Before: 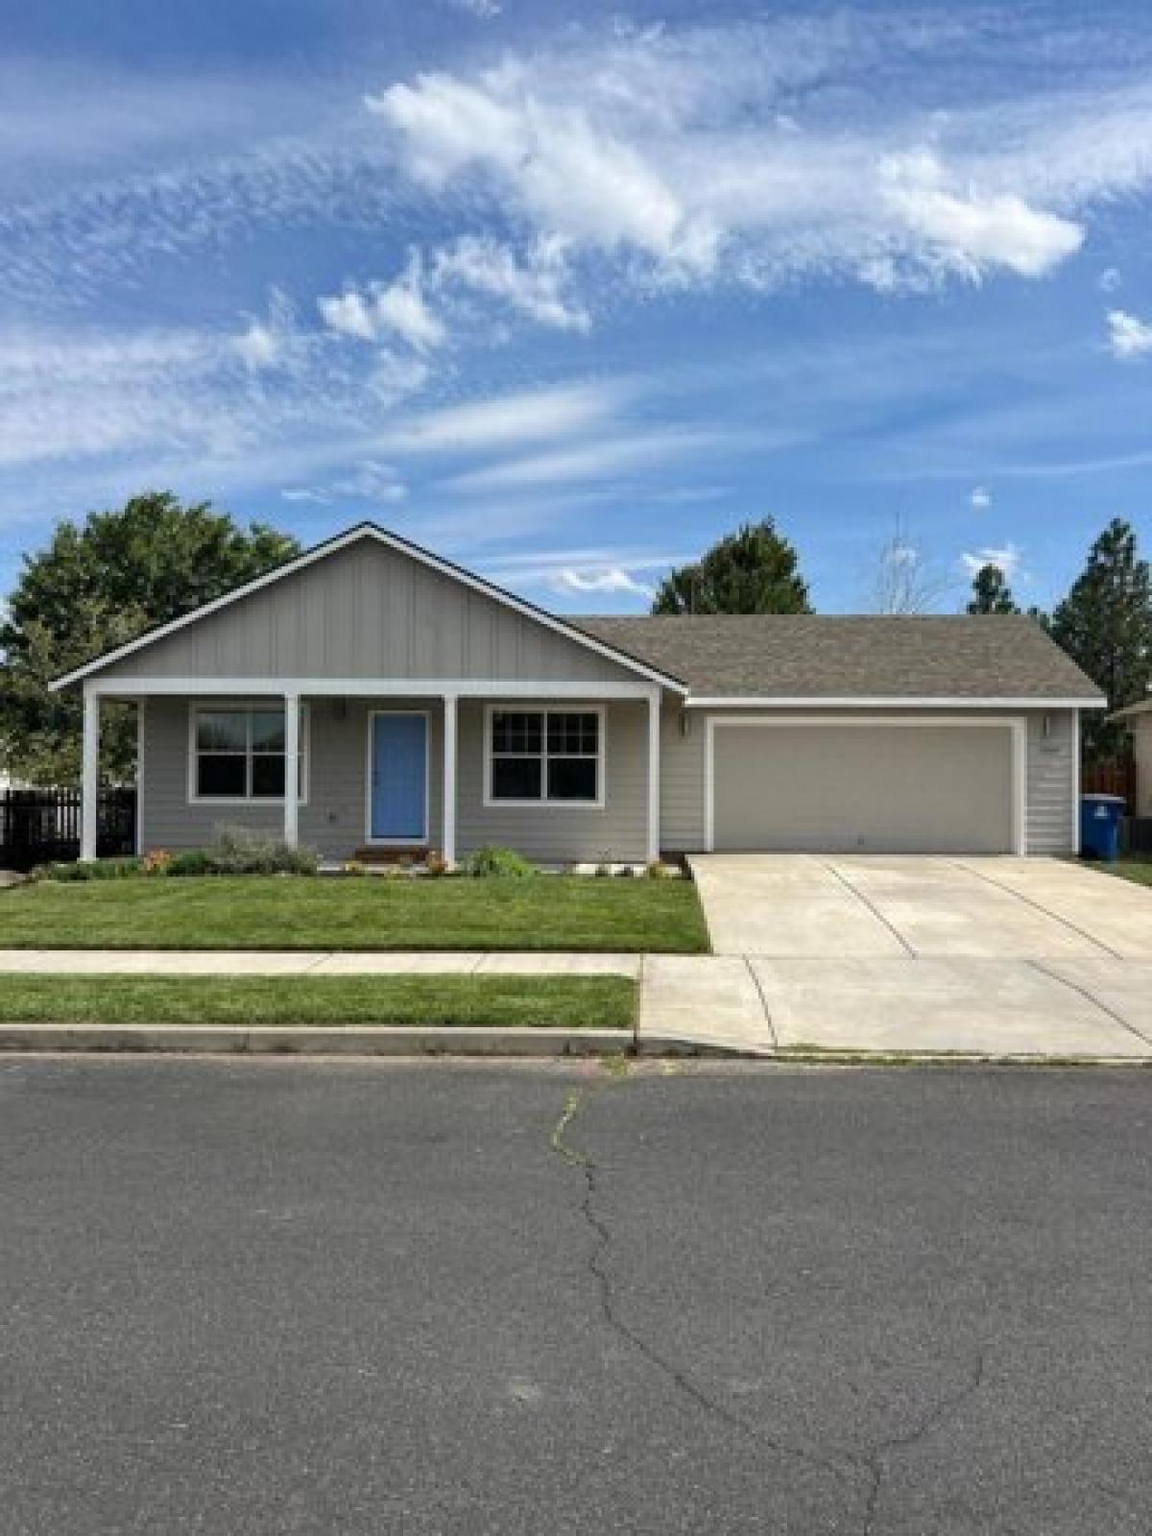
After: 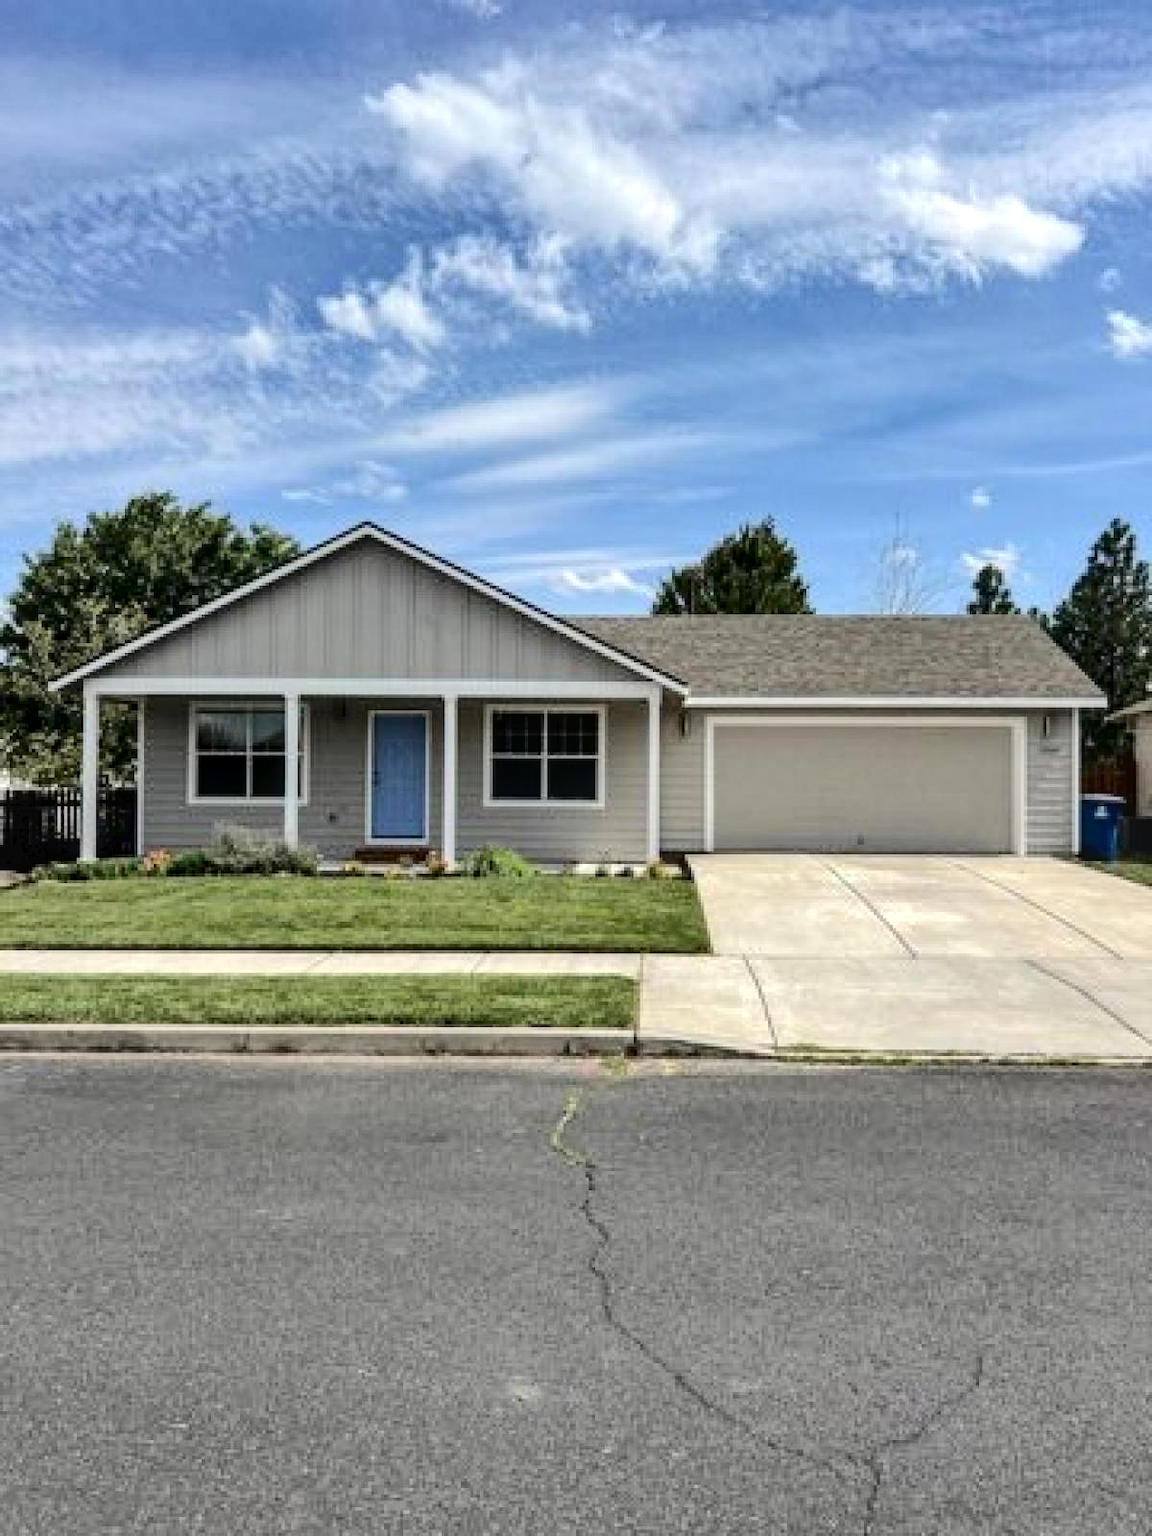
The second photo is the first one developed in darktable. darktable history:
local contrast: detail 130%
shadows and highlights: soften with gaussian
tone curve: curves: ch0 [(0, 0) (0.003, 0.036) (0.011, 0.039) (0.025, 0.039) (0.044, 0.043) (0.069, 0.05) (0.1, 0.072) (0.136, 0.102) (0.177, 0.144) (0.224, 0.204) (0.277, 0.288) (0.335, 0.384) (0.399, 0.477) (0.468, 0.575) (0.543, 0.652) (0.623, 0.724) (0.709, 0.785) (0.801, 0.851) (0.898, 0.915) (1, 1)], color space Lab, independent channels, preserve colors none
